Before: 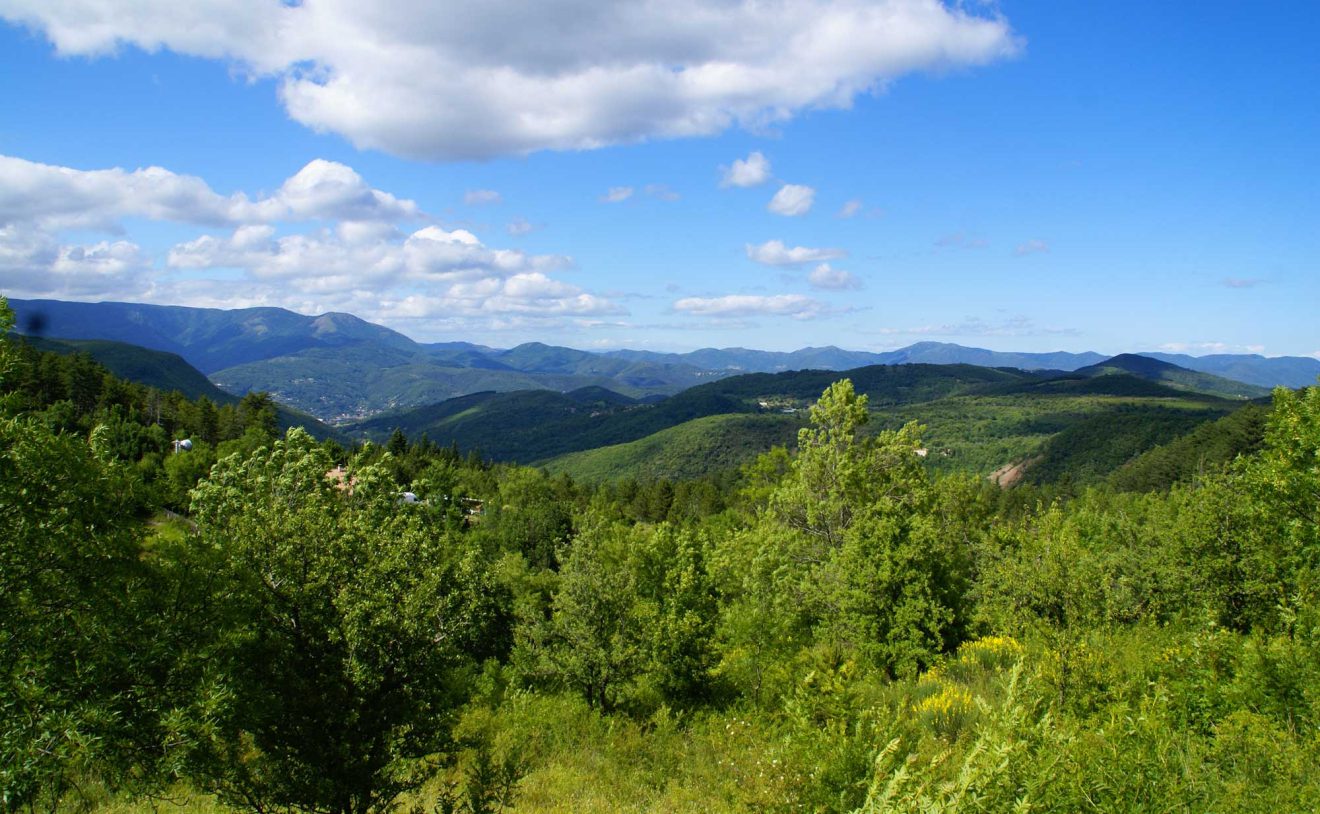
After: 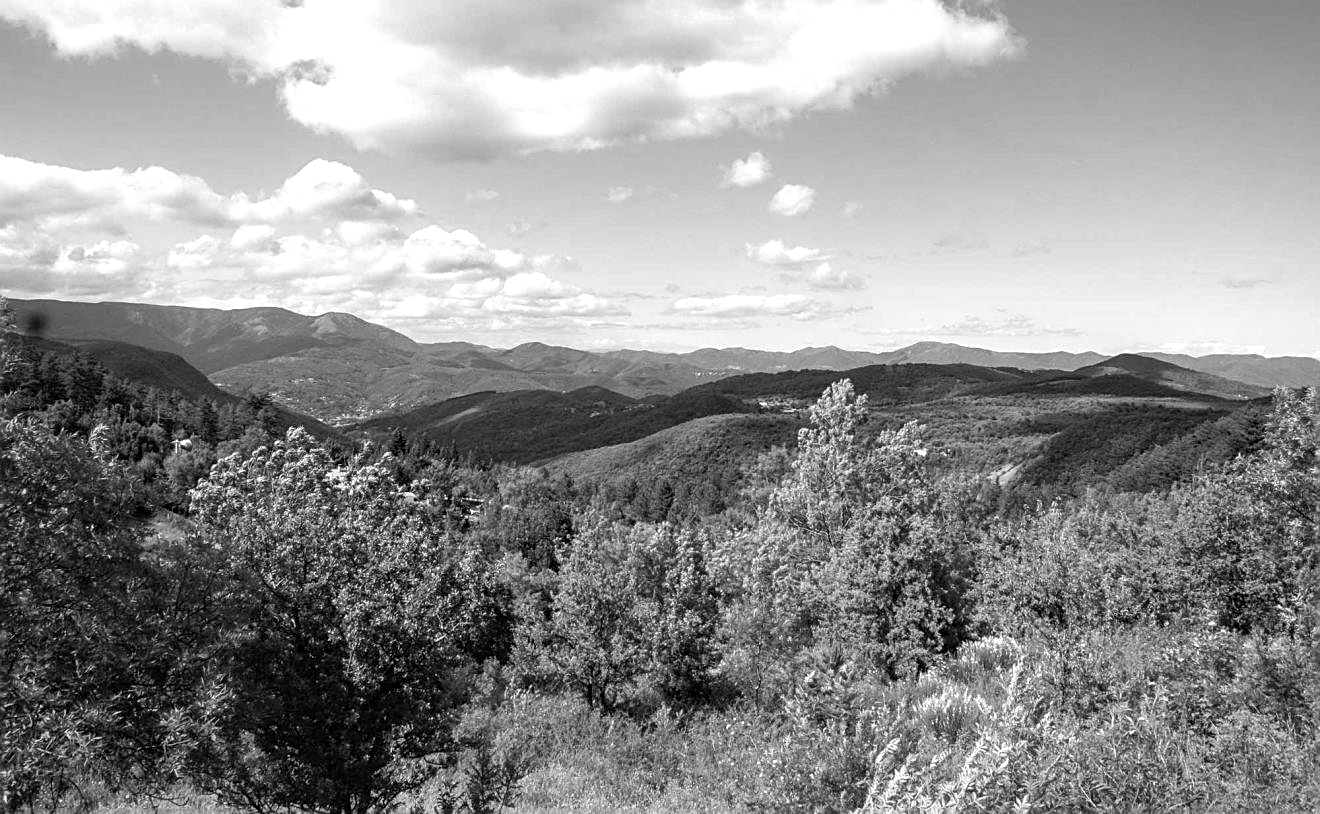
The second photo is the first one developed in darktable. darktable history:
monochrome: on, module defaults
sharpen: on, module defaults
local contrast: on, module defaults
exposure: exposure 0.515 EV, compensate highlight preservation false
